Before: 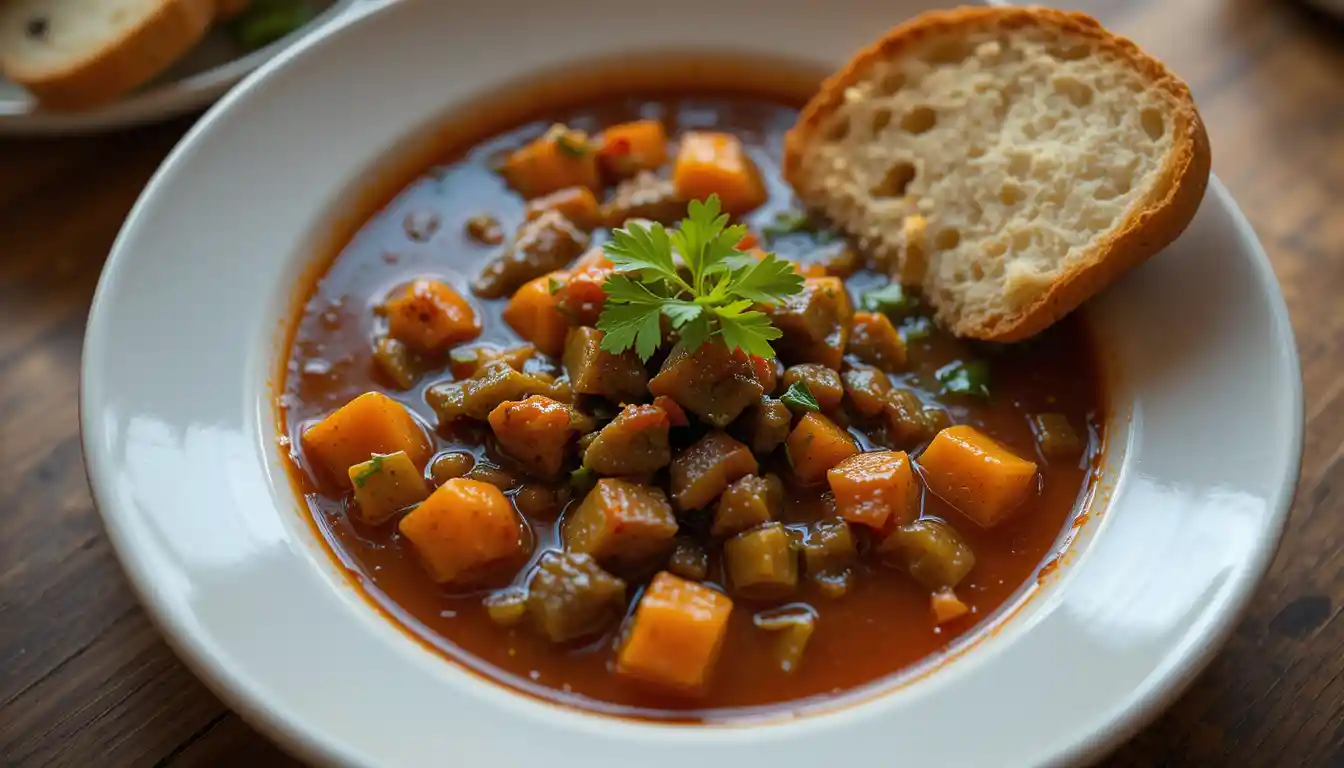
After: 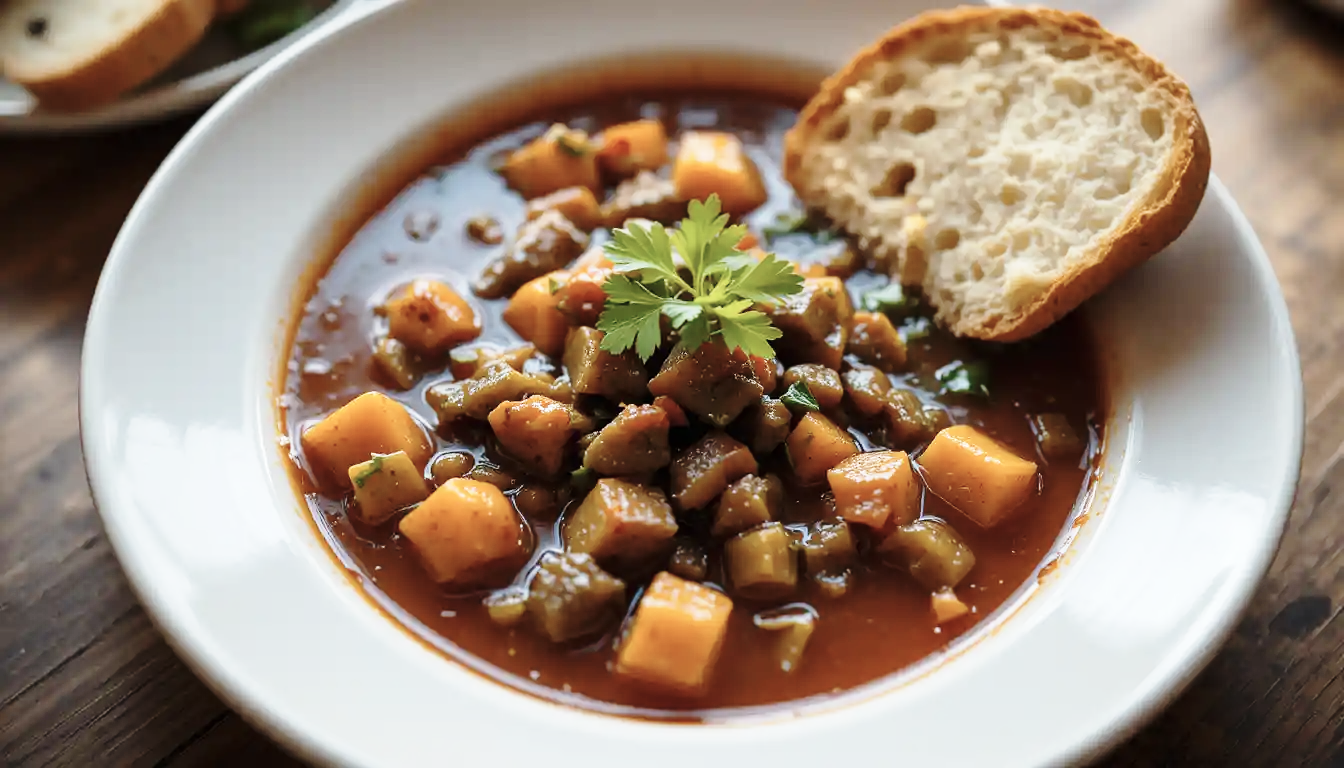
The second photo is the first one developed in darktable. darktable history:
contrast brightness saturation: contrast 0.102, saturation -0.363
base curve: curves: ch0 [(0, 0) (0.028, 0.03) (0.121, 0.232) (0.46, 0.748) (0.859, 0.968) (1, 1)], preserve colors none
